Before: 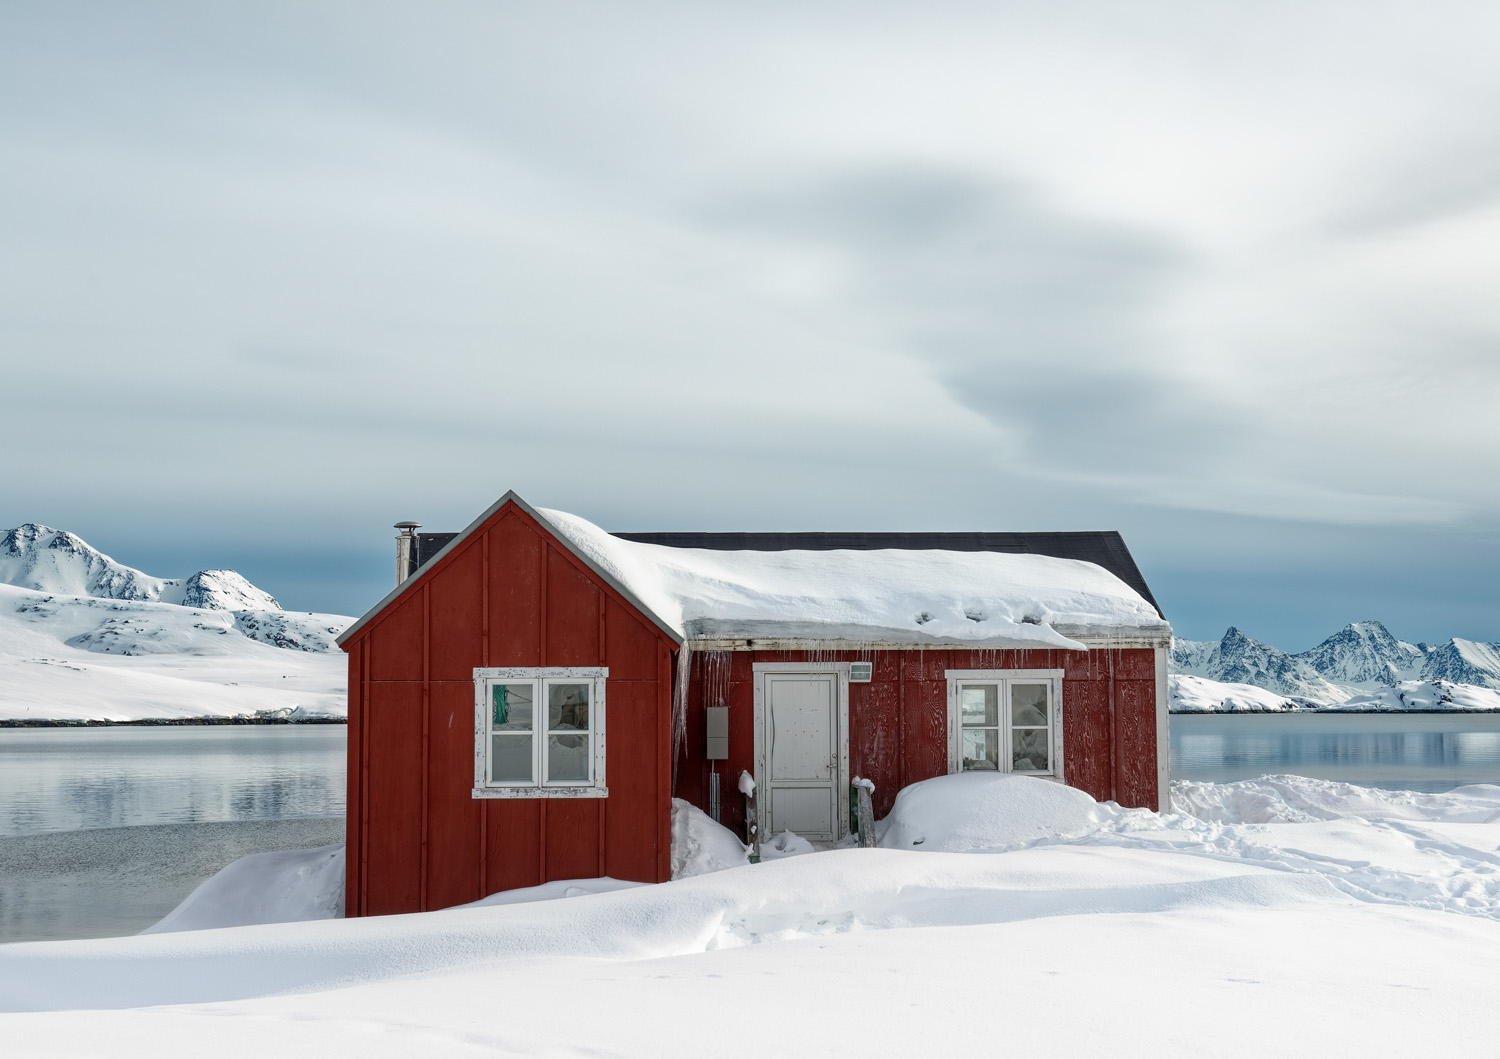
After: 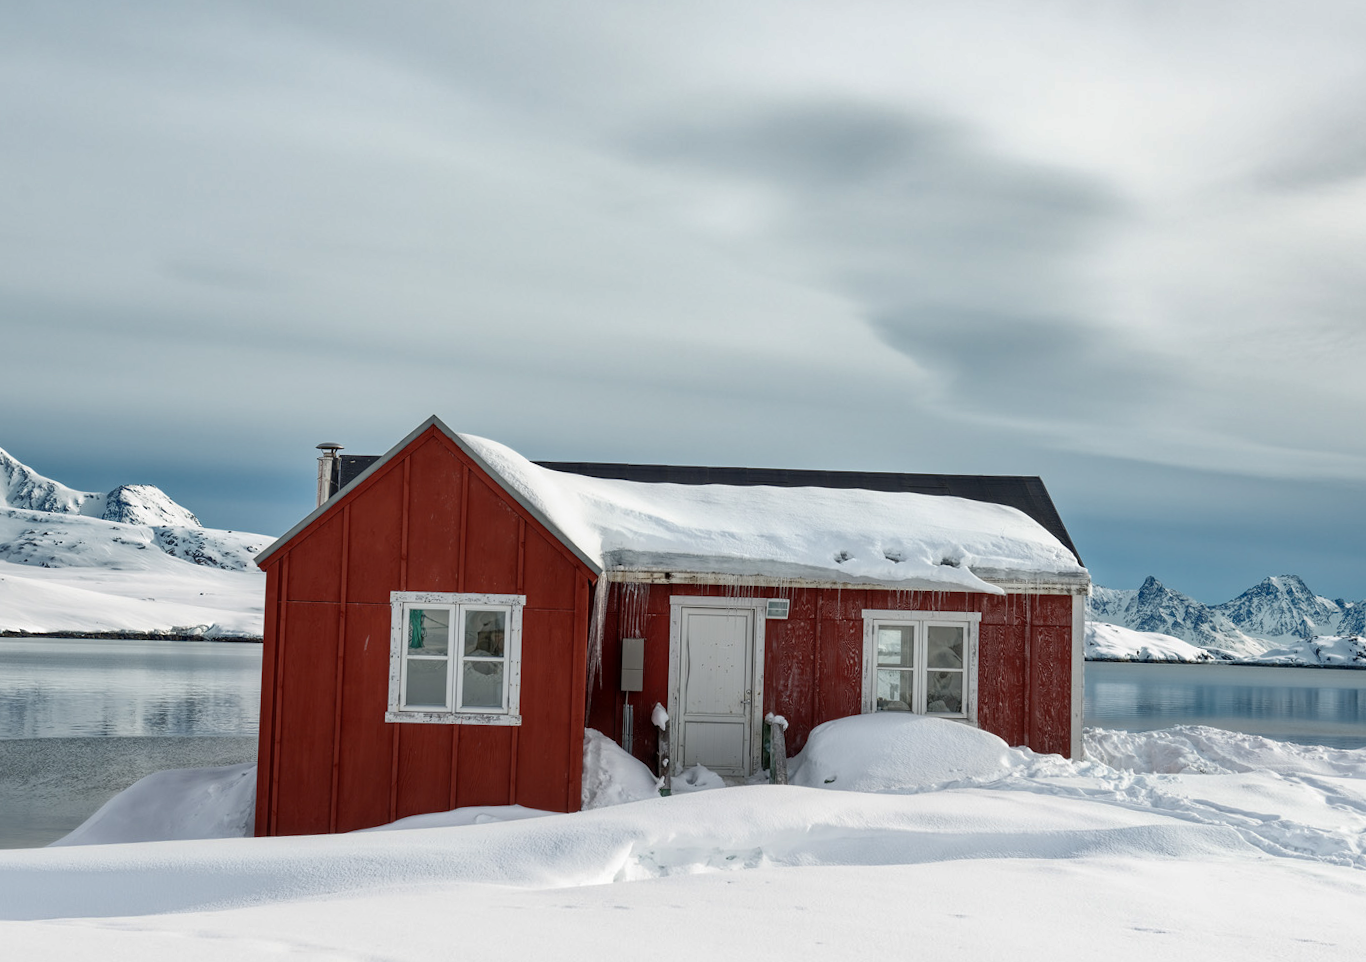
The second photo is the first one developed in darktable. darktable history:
crop and rotate: angle -1.94°, left 3.098%, top 4.27%, right 1.489%, bottom 0.554%
shadows and highlights: low approximation 0.01, soften with gaussian
